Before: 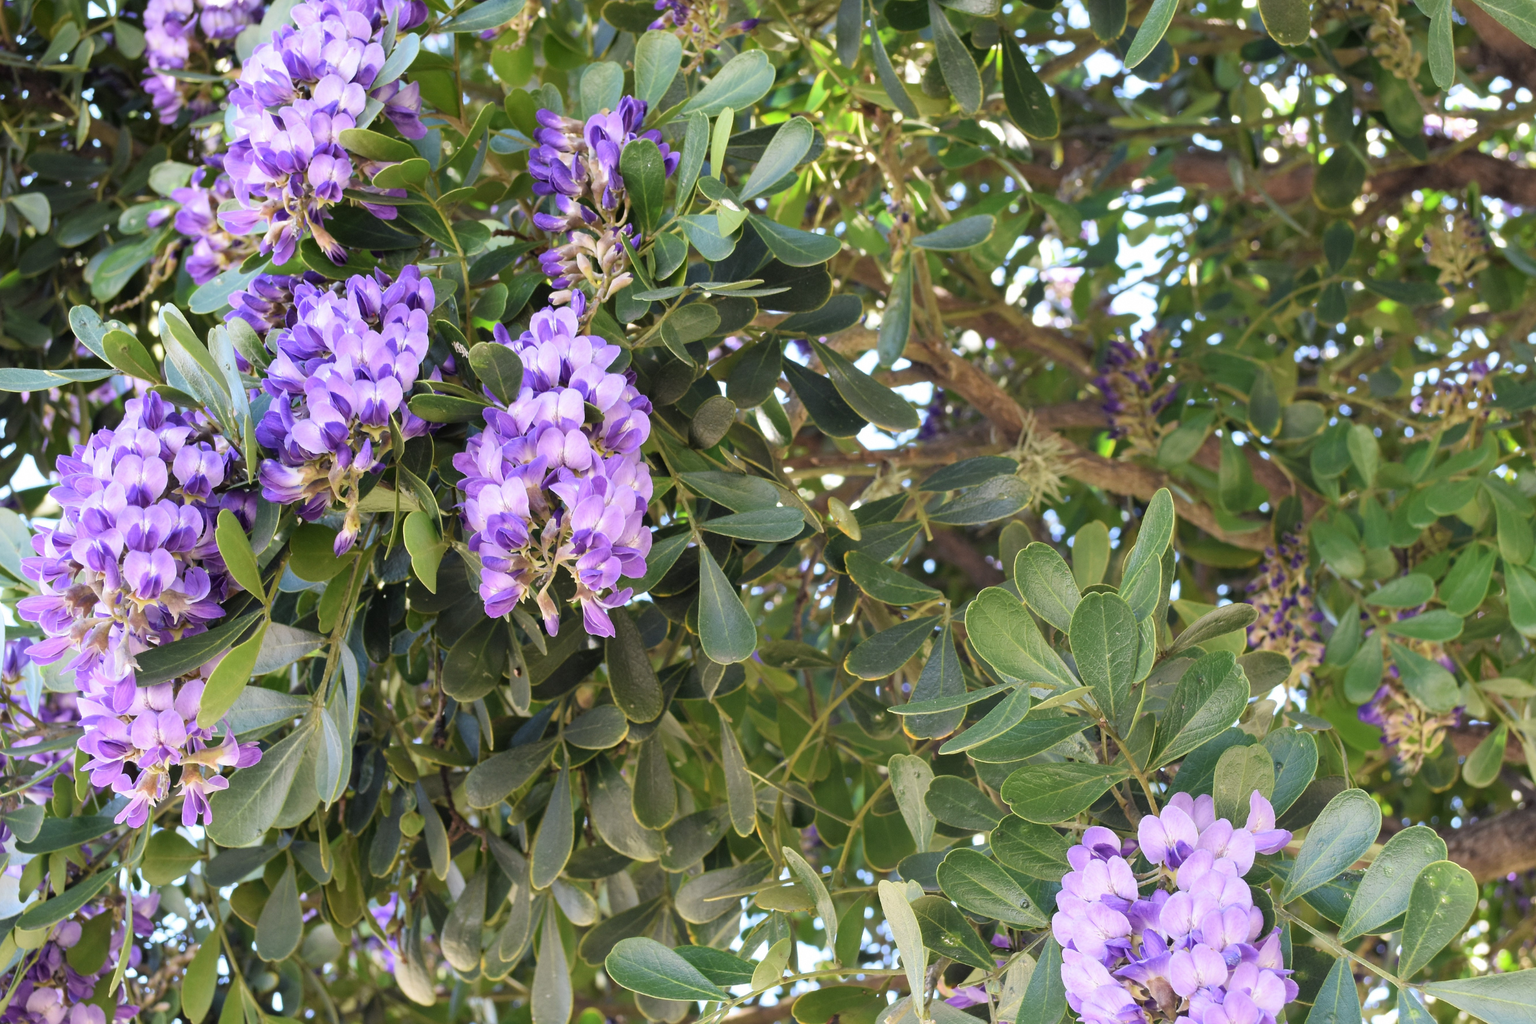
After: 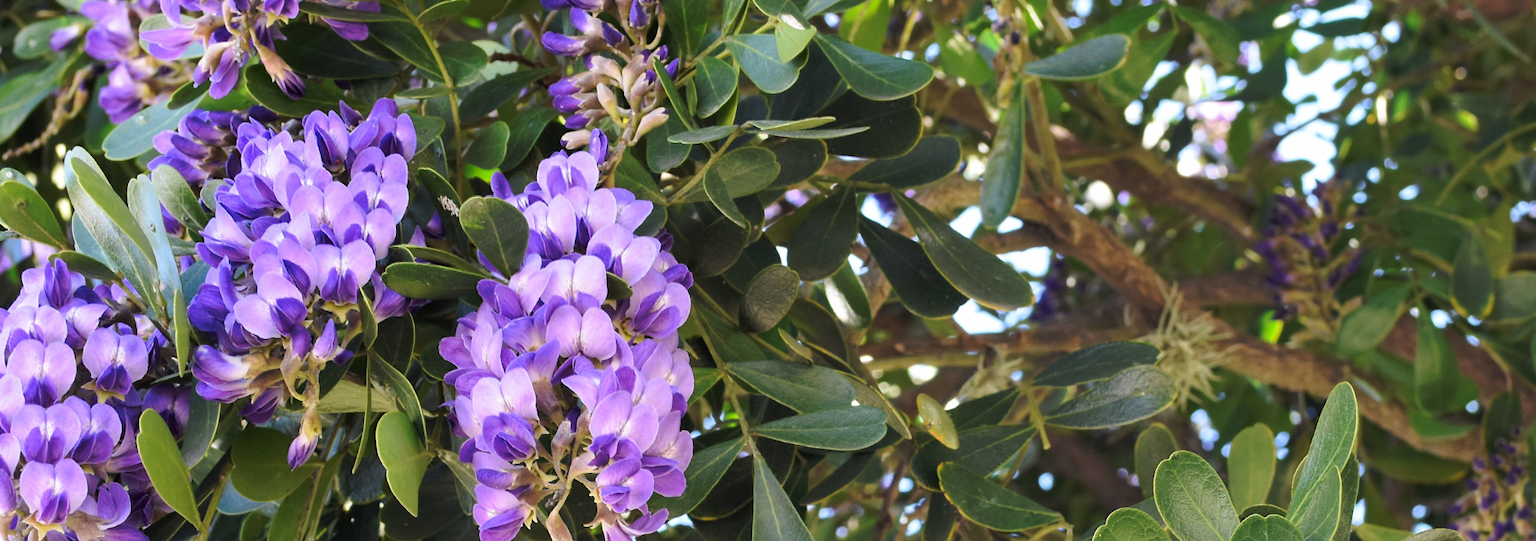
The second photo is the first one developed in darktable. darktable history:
crop: left 7.036%, top 18.398%, right 14.379%, bottom 40.043%
tone curve: curves: ch0 [(0, 0) (0.003, 0.002) (0.011, 0.009) (0.025, 0.02) (0.044, 0.035) (0.069, 0.055) (0.1, 0.08) (0.136, 0.109) (0.177, 0.142) (0.224, 0.179) (0.277, 0.222) (0.335, 0.268) (0.399, 0.329) (0.468, 0.409) (0.543, 0.495) (0.623, 0.579) (0.709, 0.669) (0.801, 0.767) (0.898, 0.885) (1, 1)], preserve colors none
